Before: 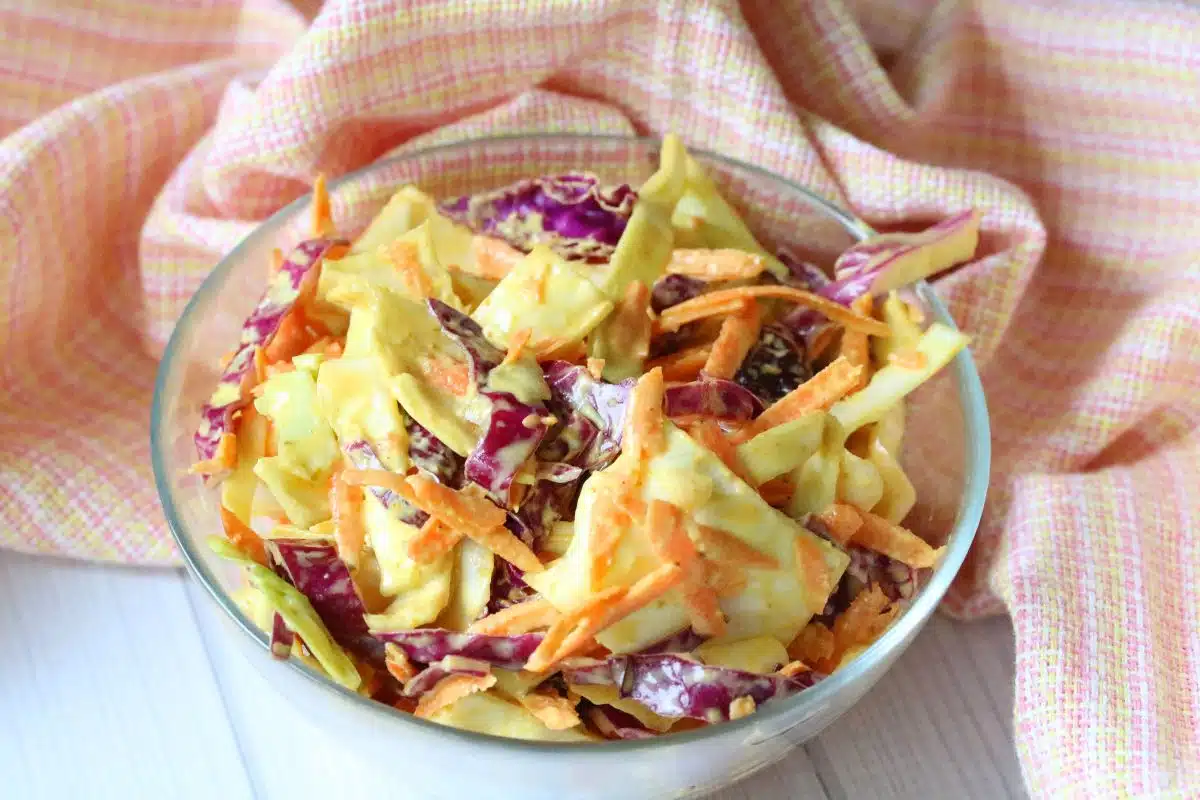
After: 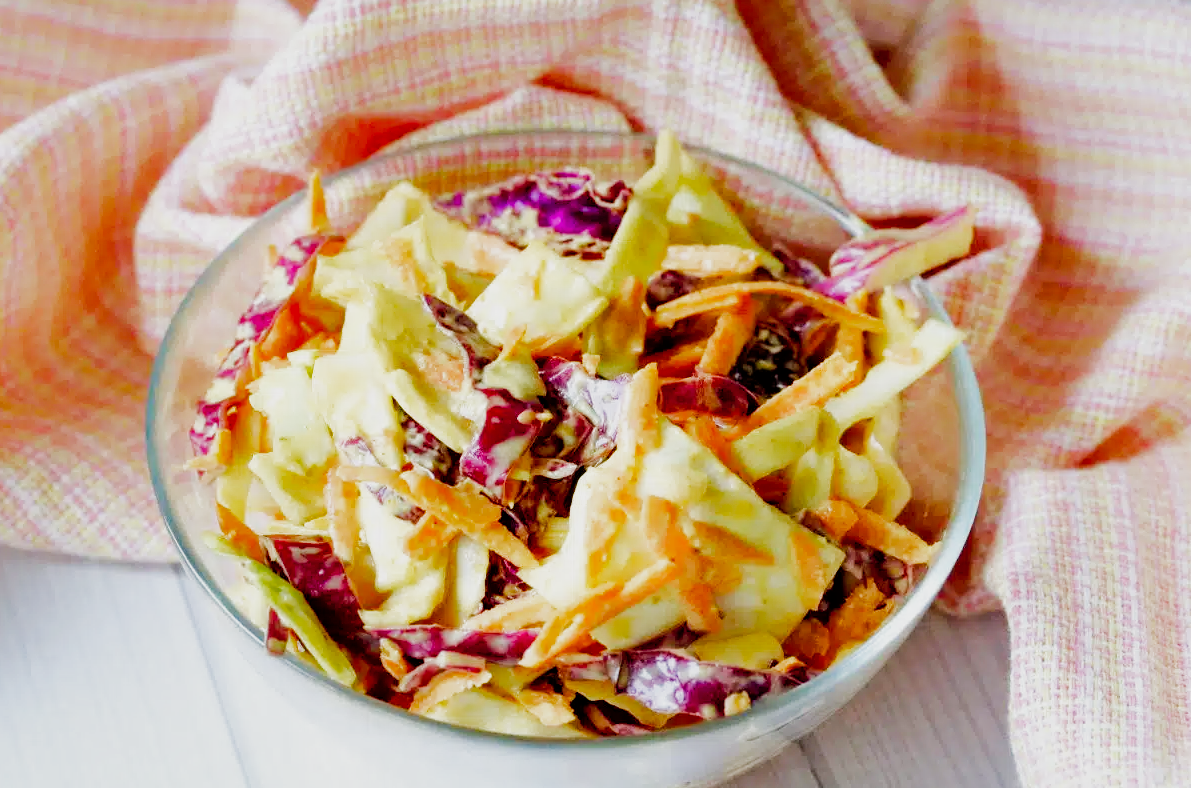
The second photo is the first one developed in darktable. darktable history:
shadows and highlights: on, module defaults
crop: left 0.46%, top 0.618%, right 0.25%, bottom 0.765%
color balance rgb: highlights gain › chroma 0.16%, highlights gain › hue 331.97°, linear chroma grading › shadows 31.854%, linear chroma grading › global chroma -1.358%, linear chroma grading › mid-tones 3.882%, perceptual saturation grading › global saturation -3.378%, perceptual saturation grading › shadows -2.667%, perceptual brilliance grading › highlights 7.203%, perceptual brilliance grading › mid-tones 17.722%, perceptual brilliance grading › shadows -5.297%, global vibrance 10.013%
filmic rgb: black relative exposure -8.03 EV, white relative exposure 4 EV, hardness 4.15, contrast 1.367, preserve chrominance no, color science v4 (2020), contrast in shadows soft
